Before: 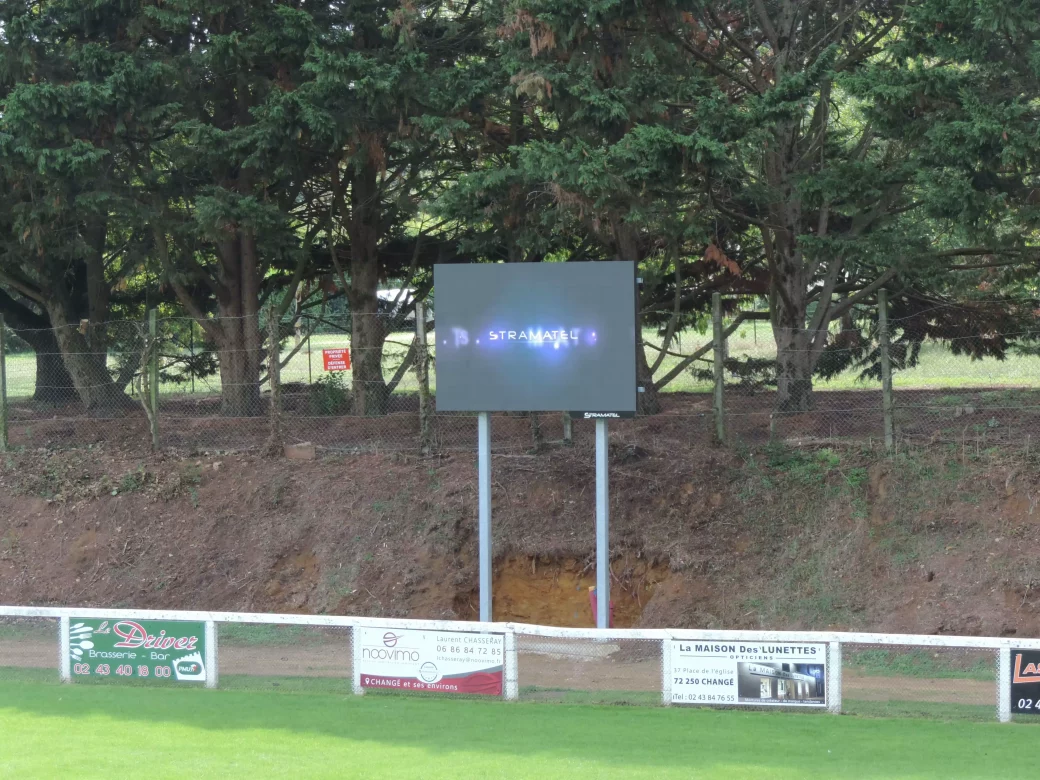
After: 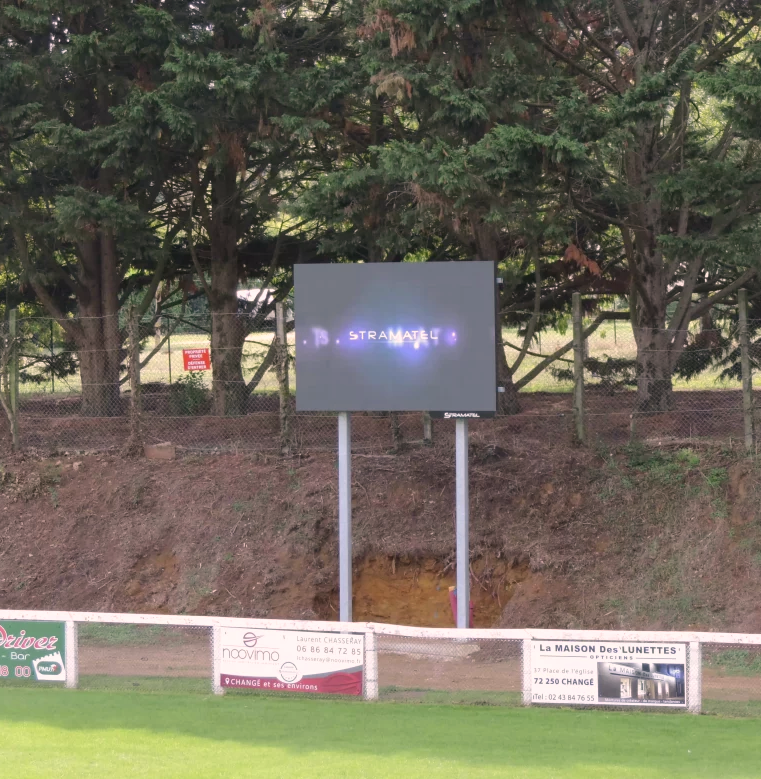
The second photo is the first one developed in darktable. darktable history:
crop: left 13.535%, top 0%, right 13.29%
color correction: highlights a* 12.76, highlights b* 5.57
